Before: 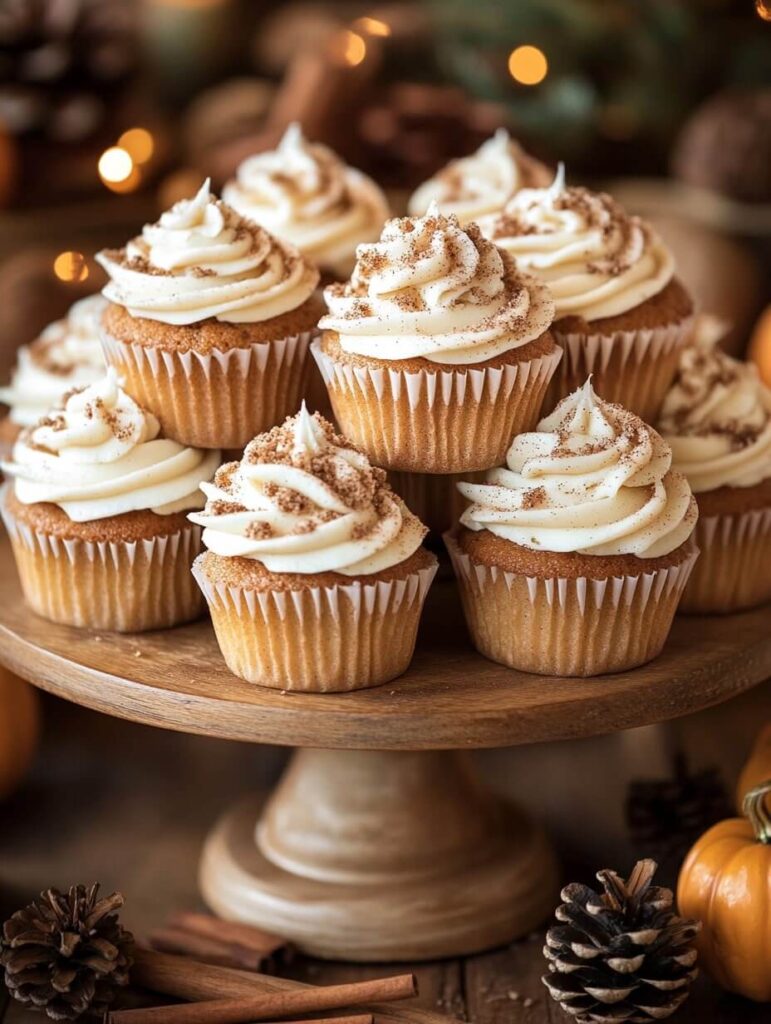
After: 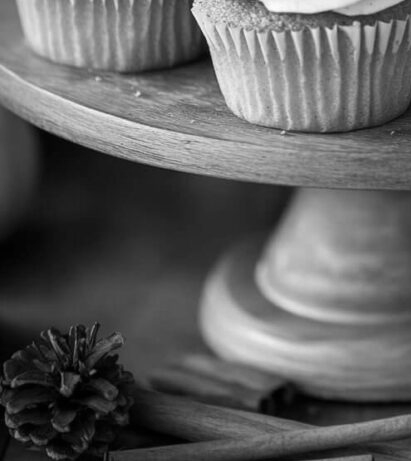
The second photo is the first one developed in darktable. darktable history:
crop and rotate: top 54.778%, right 46.61%, bottom 0.159%
monochrome: on, module defaults
contrast brightness saturation: saturation -0.05
